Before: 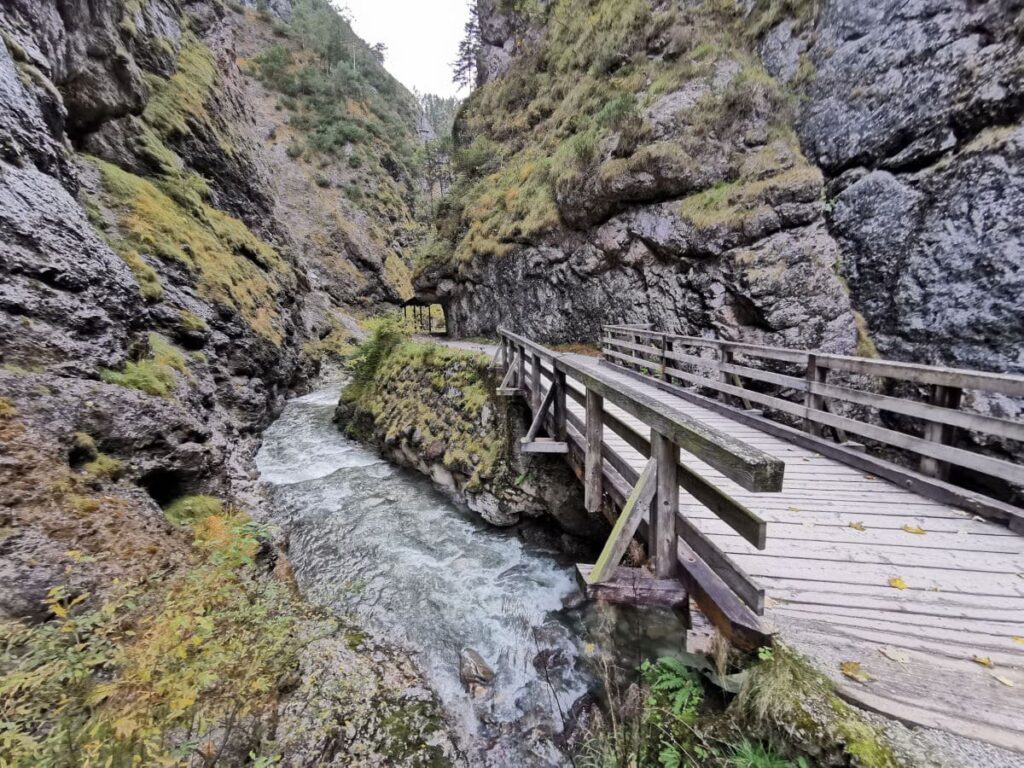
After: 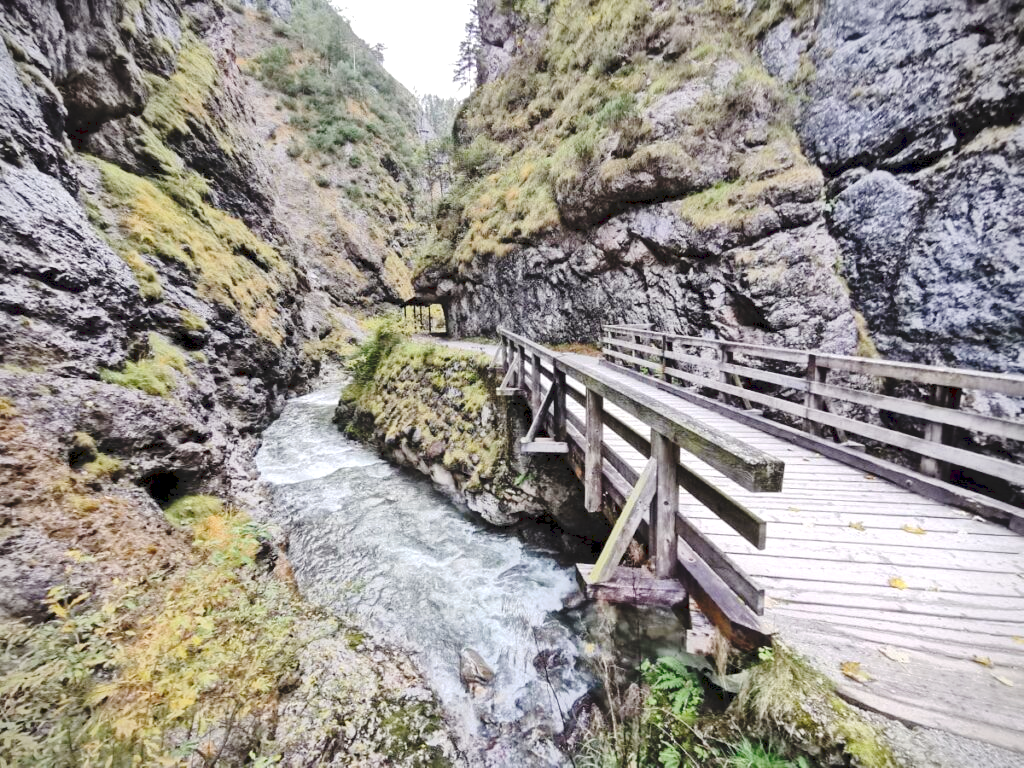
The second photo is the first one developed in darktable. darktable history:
exposure: black level correction 0.001, exposure 0.5 EV, compensate exposure bias true, compensate highlight preservation false
vignetting: fall-off start 92.6%, brightness -0.52, saturation -0.51, center (-0.012, 0)
tone curve: curves: ch0 [(0, 0) (0.003, 0.09) (0.011, 0.095) (0.025, 0.097) (0.044, 0.108) (0.069, 0.117) (0.1, 0.129) (0.136, 0.151) (0.177, 0.185) (0.224, 0.229) (0.277, 0.299) (0.335, 0.379) (0.399, 0.469) (0.468, 0.55) (0.543, 0.629) (0.623, 0.702) (0.709, 0.775) (0.801, 0.85) (0.898, 0.91) (1, 1)], preserve colors none
